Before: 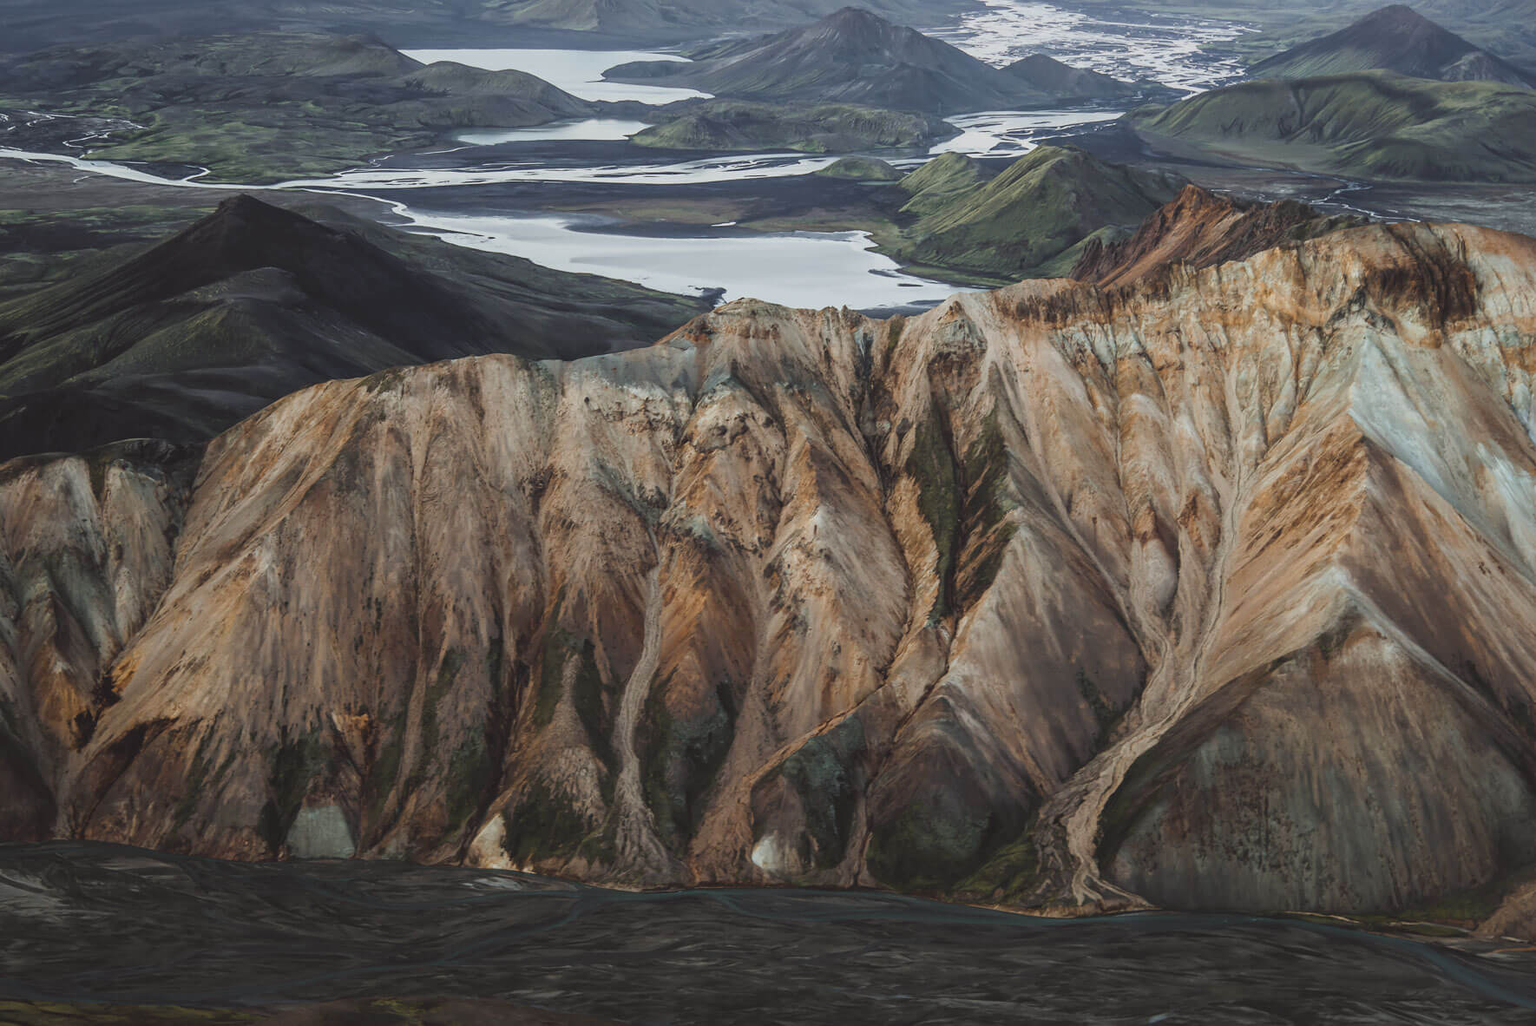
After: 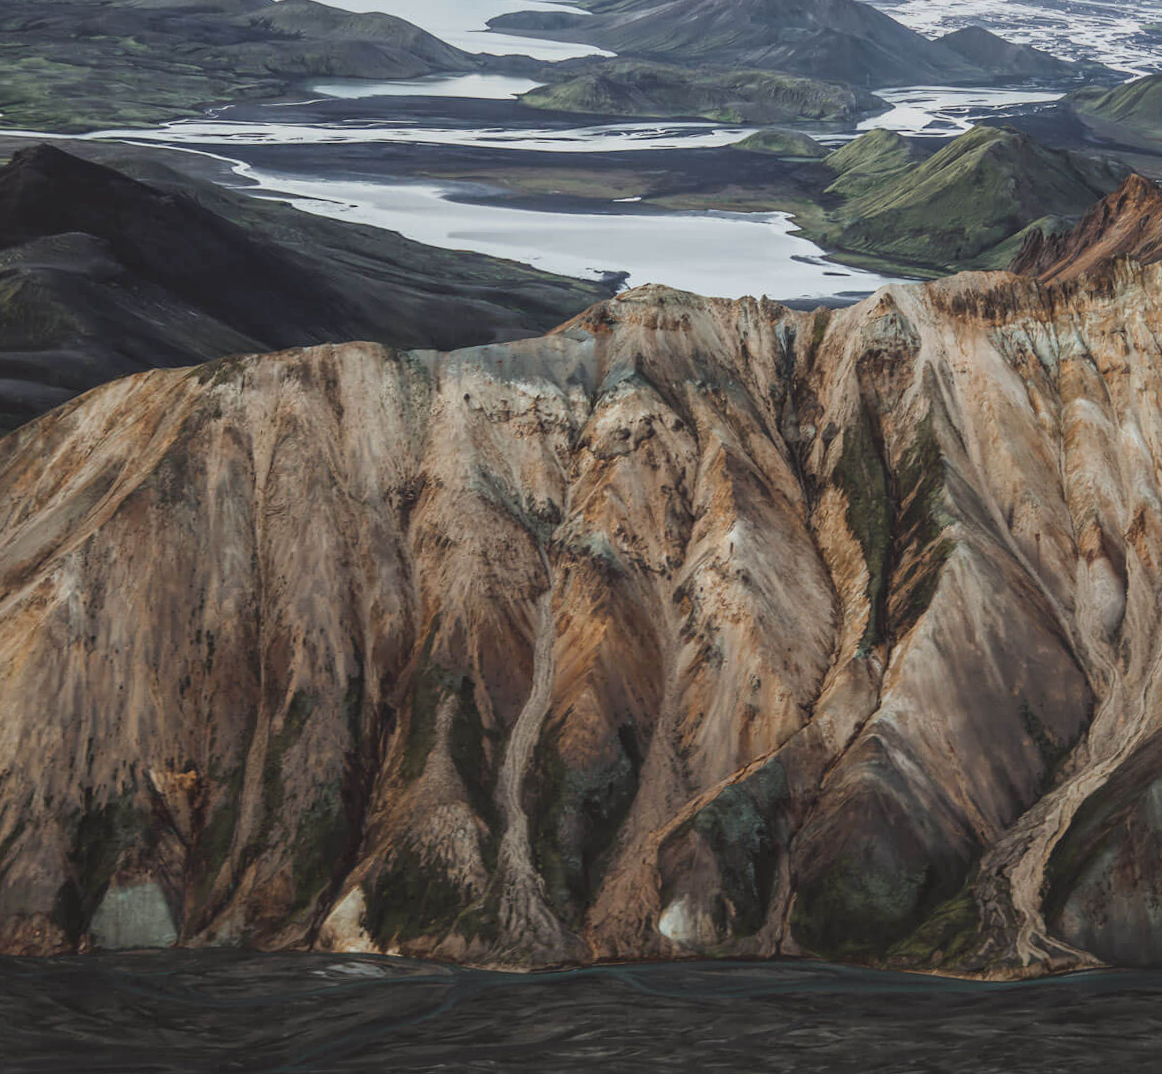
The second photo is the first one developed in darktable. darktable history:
local contrast: highlights 100%, shadows 100%, detail 120%, midtone range 0.2
crop and rotate: left 15.546%, right 17.787%
rotate and perspective: rotation -0.013°, lens shift (vertical) -0.027, lens shift (horizontal) 0.178, crop left 0.016, crop right 0.989, crop top 0.082, crop bottom 0.918
